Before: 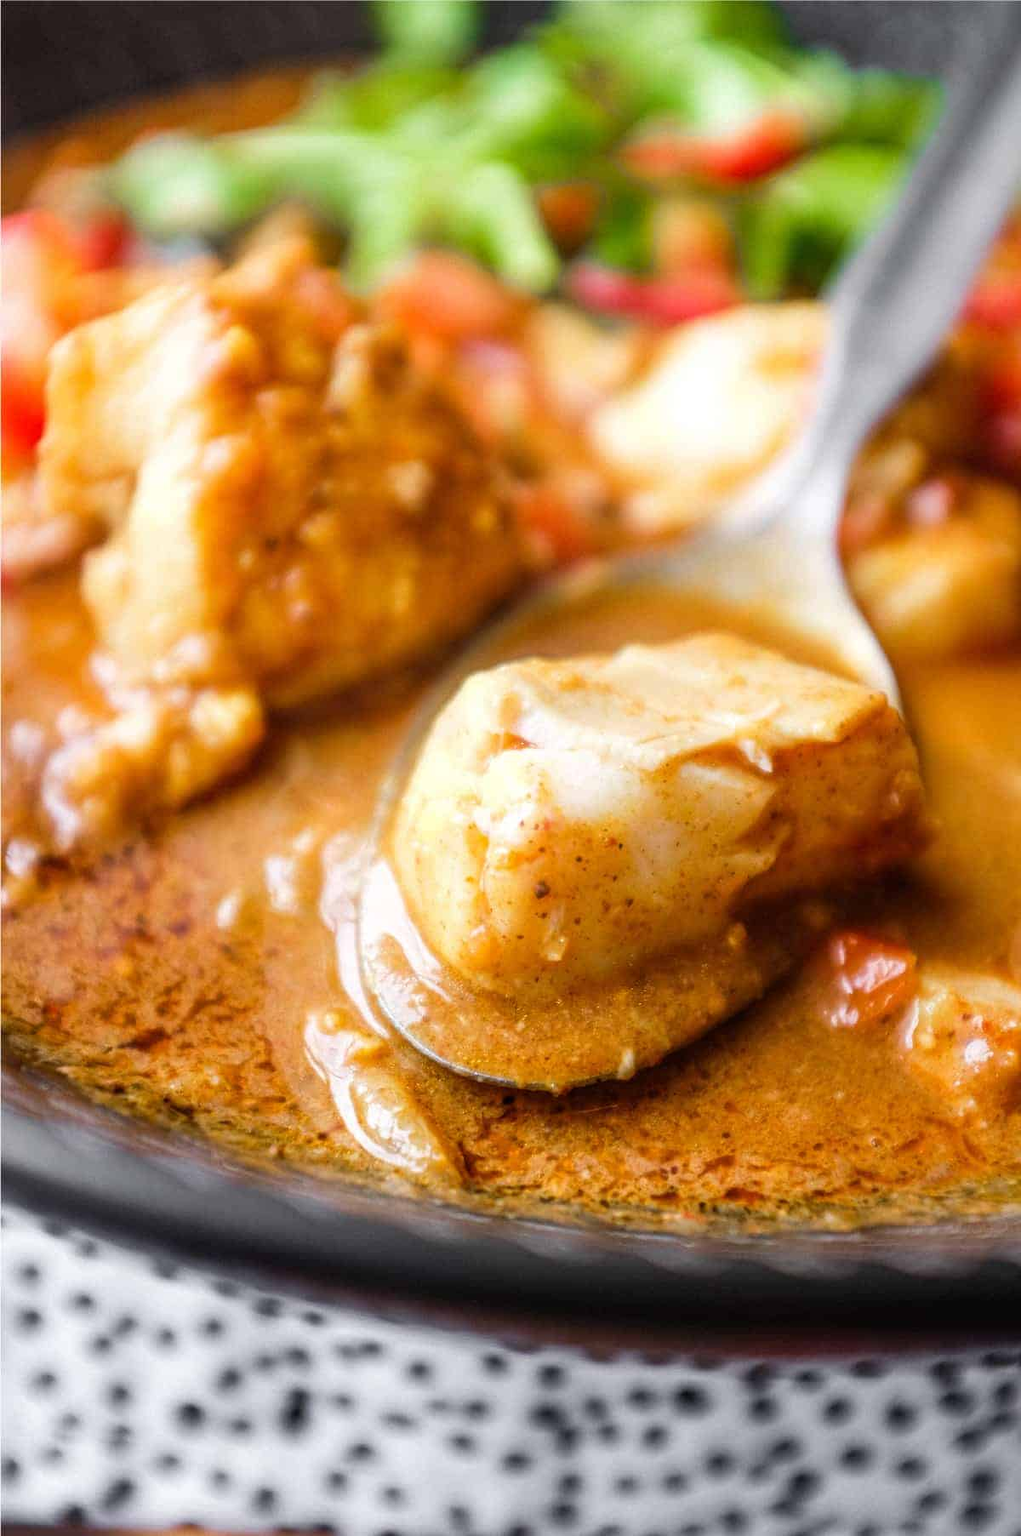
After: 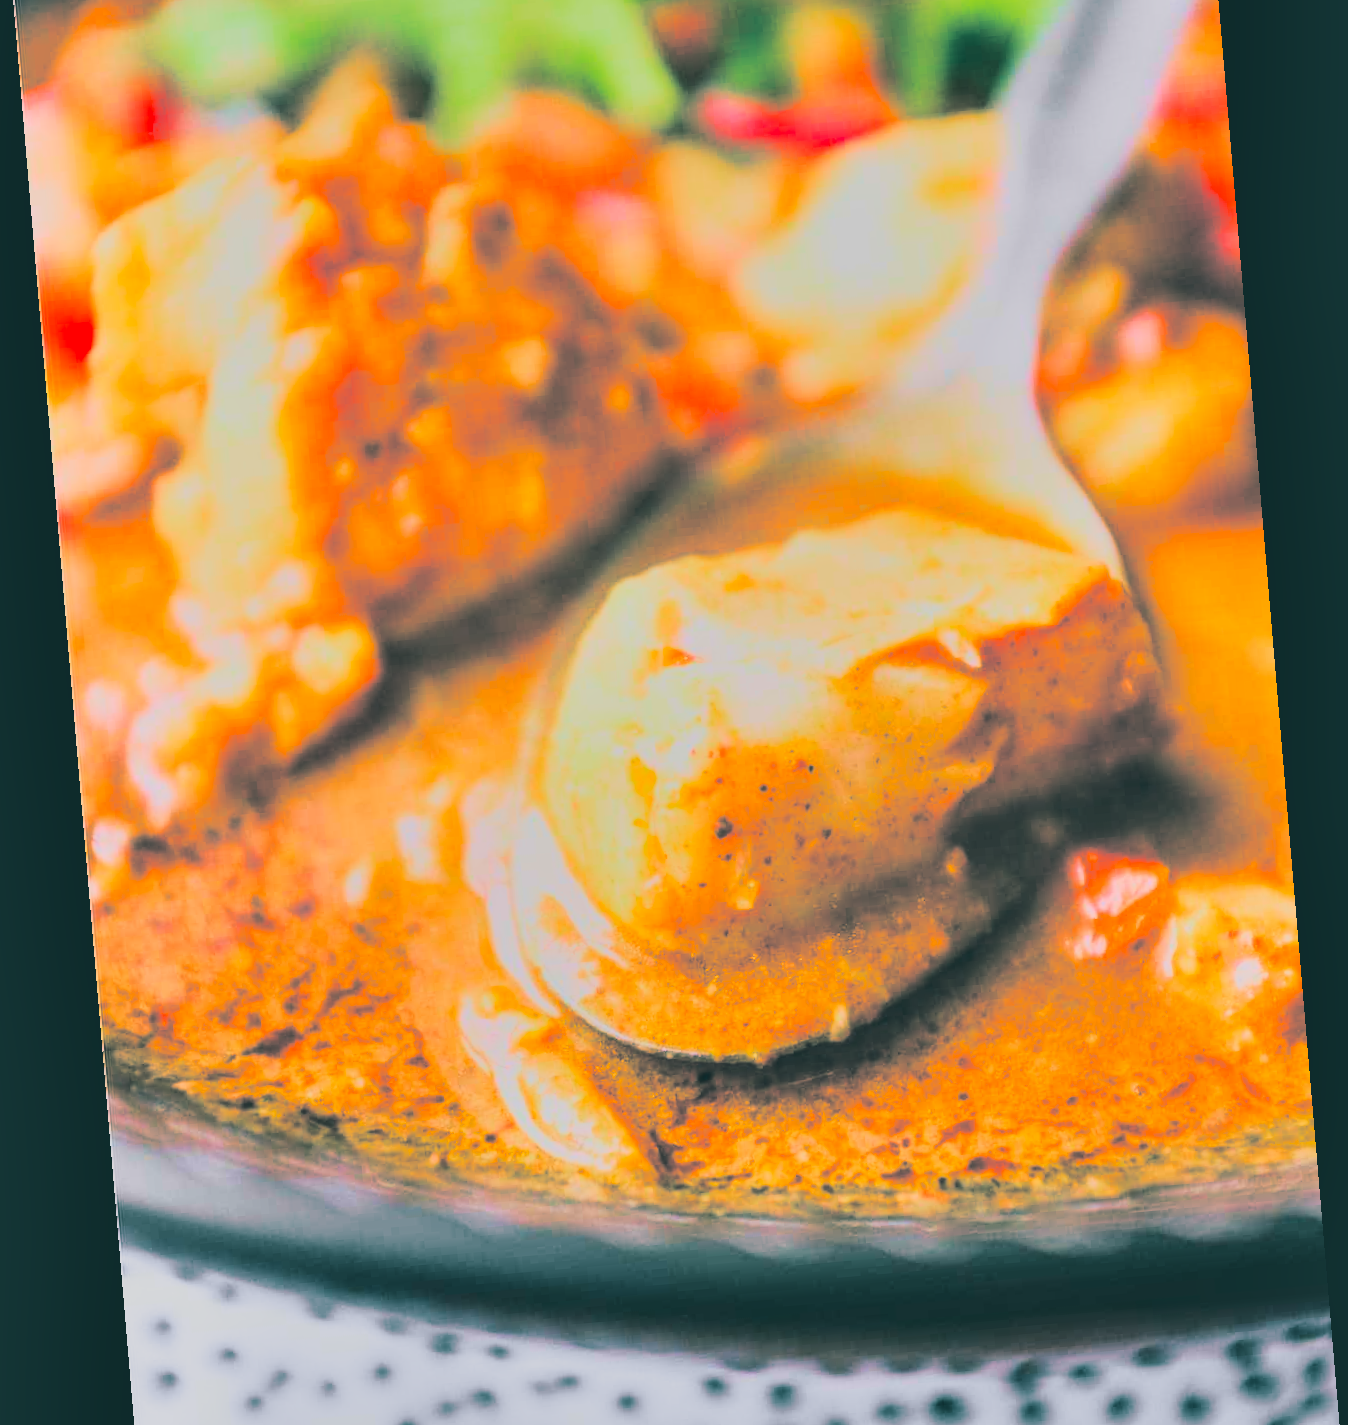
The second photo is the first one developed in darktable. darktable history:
crop: top 13.819%, bottom 11.169%
contrast brightness saturation: contrast -0.28
velvia: on, module defaults
rotate and perspective: rotation -4.86°, automatic cropping off
split-toning: shadows › hue 186.43°, highlights › hue 49.29°, compress 30.29%
shadows and highlights: soften with gaussian
base curve: curves: ch0 [(0, 0) (0.018, 0.026) (0.143, 0.37) (0.33, 0.731) (0.458, 0.853) (0.735, 0.965) (0.905, 0.986) (1, 1)]
